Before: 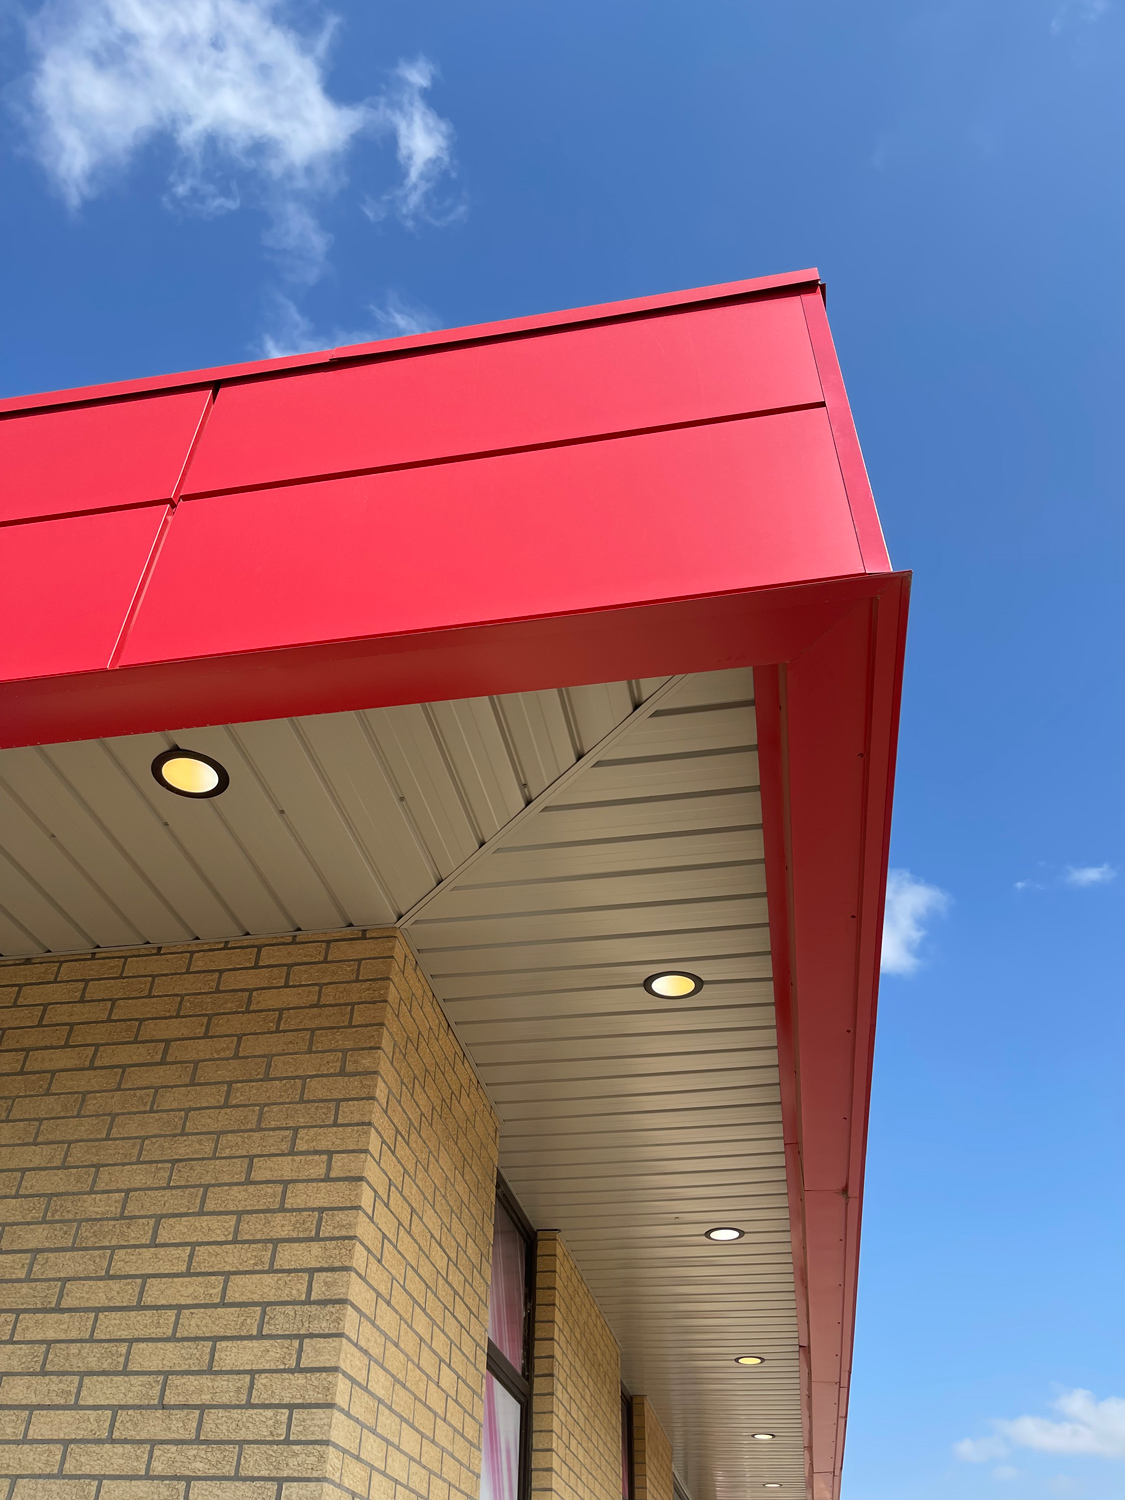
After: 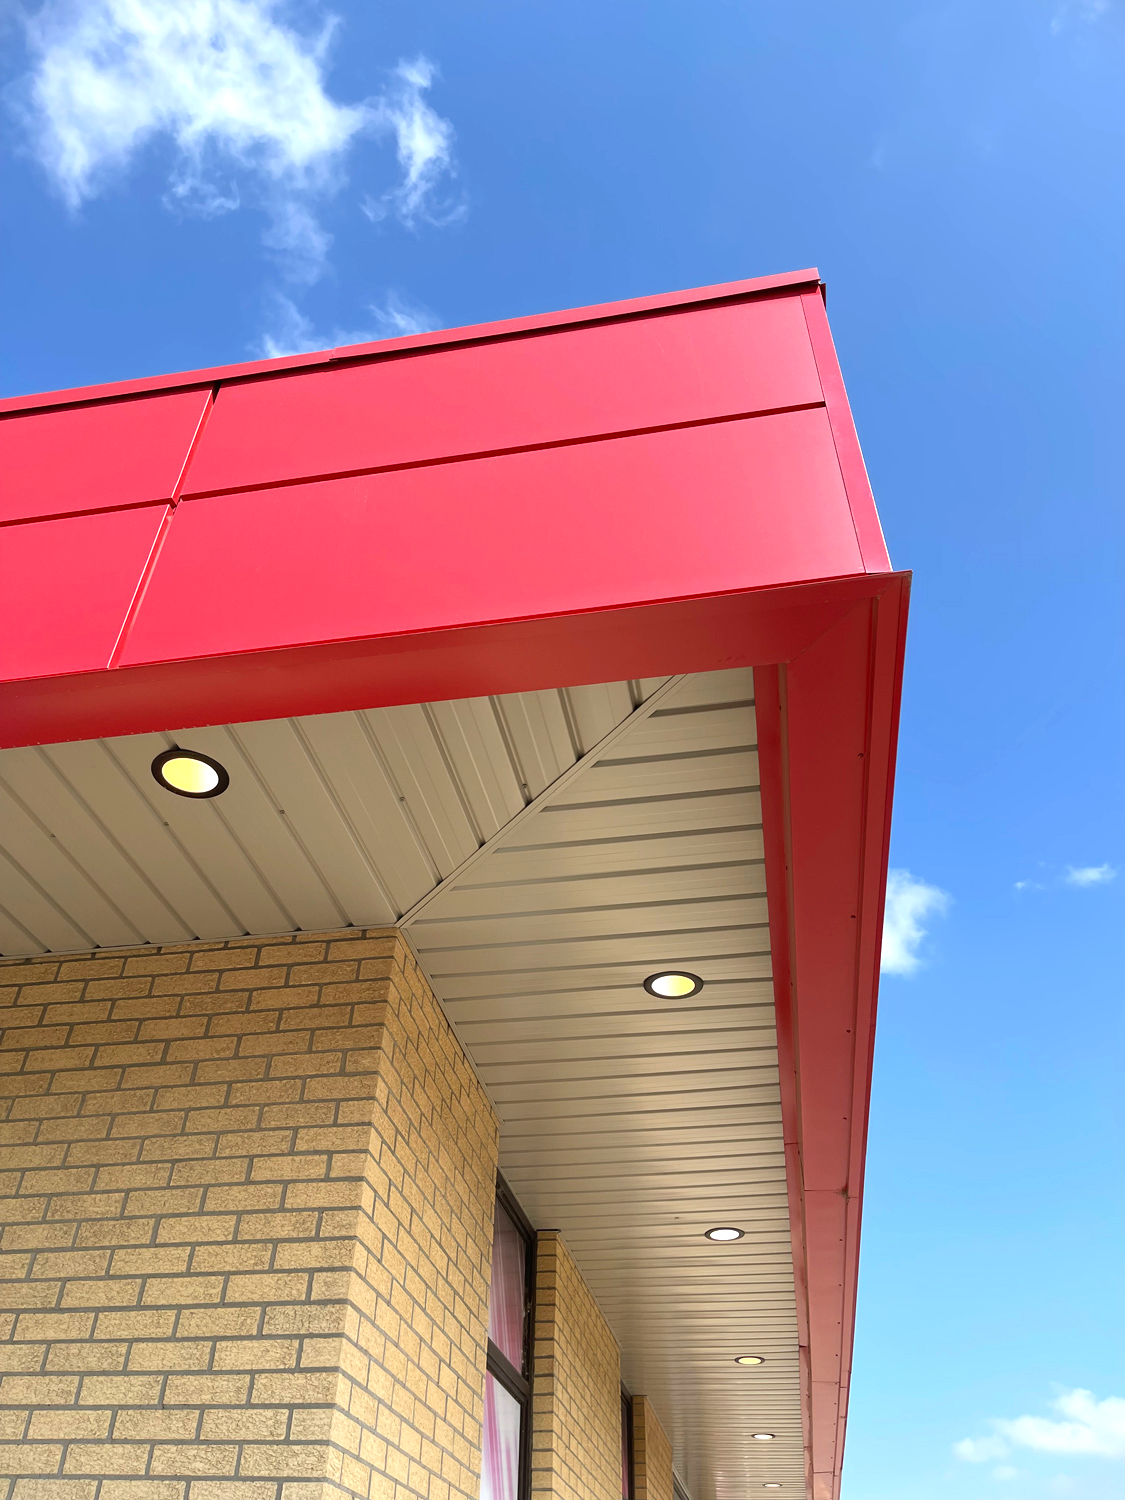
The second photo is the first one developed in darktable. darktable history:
exposure: black level correction 0, exposure 0.59 EV, compensate exposure bias true, compensate highlight preservation false
vignetting: fall-off start 115.78%, fall-off radius 58.05%
